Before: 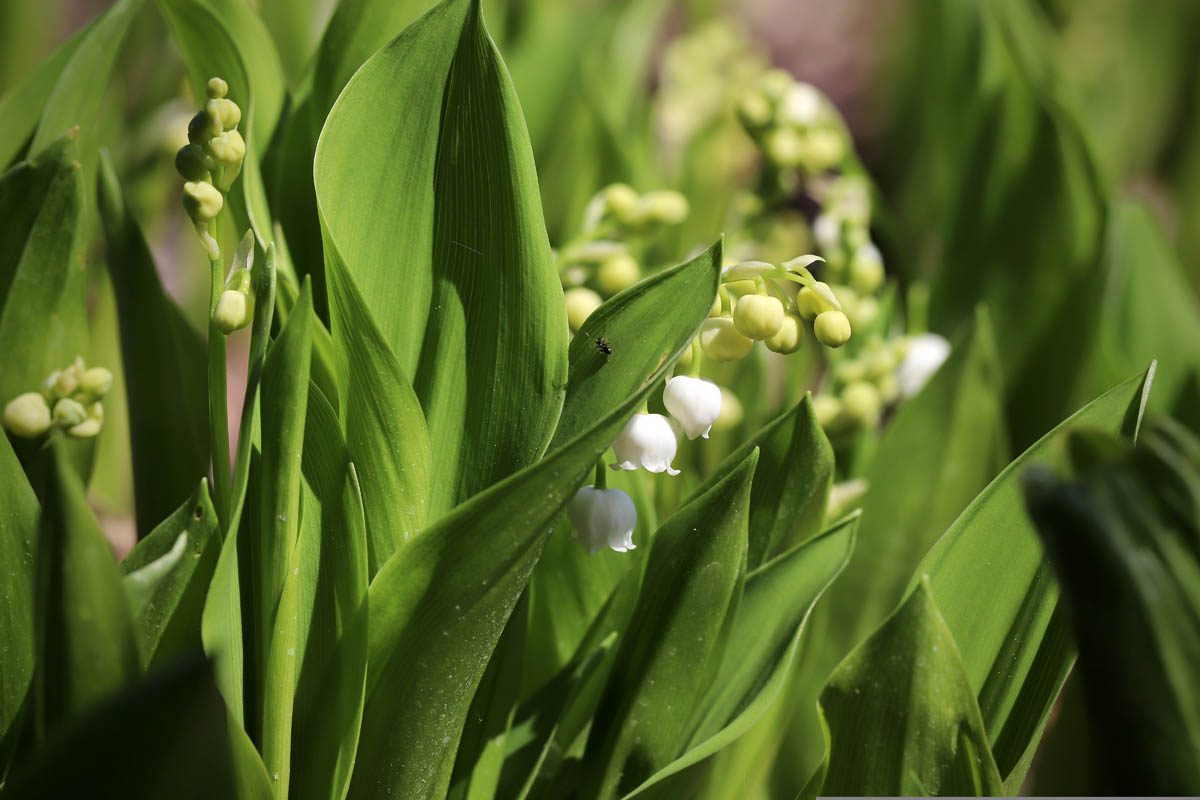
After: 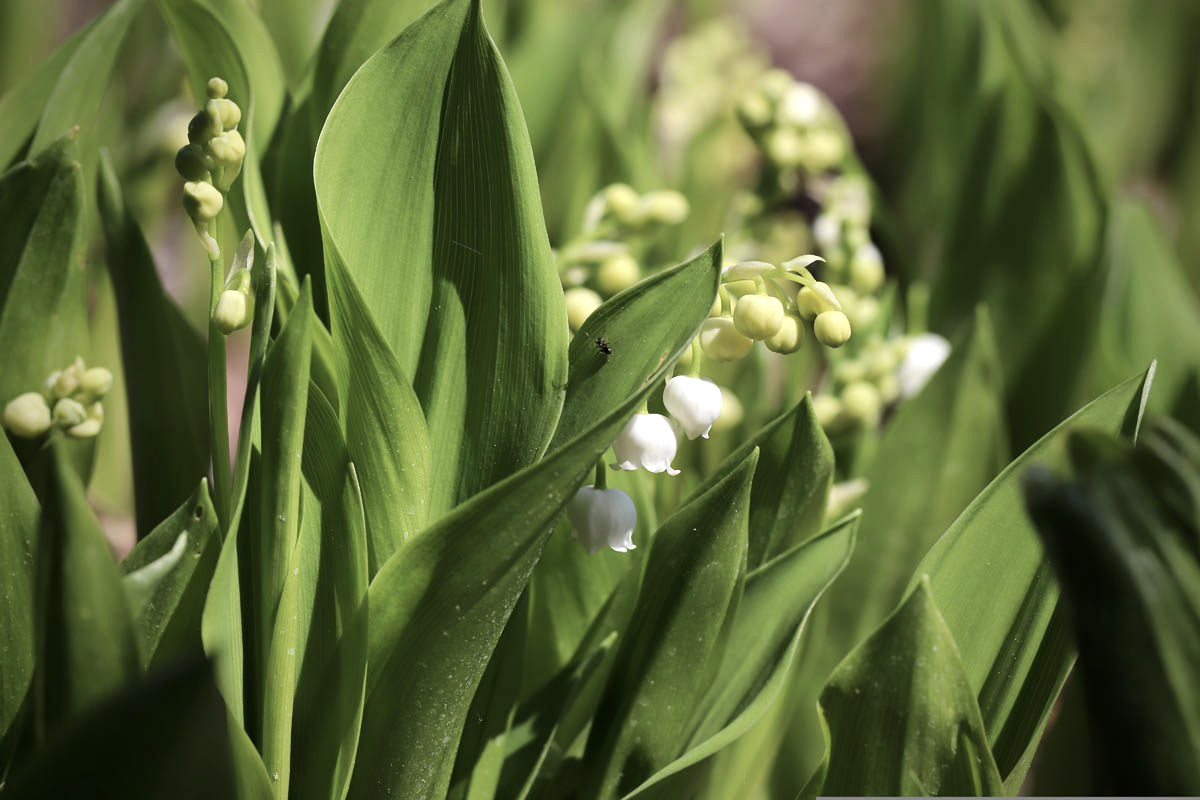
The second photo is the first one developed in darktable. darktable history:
exposure: exposure 0.191 EV, compensate highlight preservation false
contrast brightness saturation: contrast 0.06, brightness -0.01, saturation -0.23
